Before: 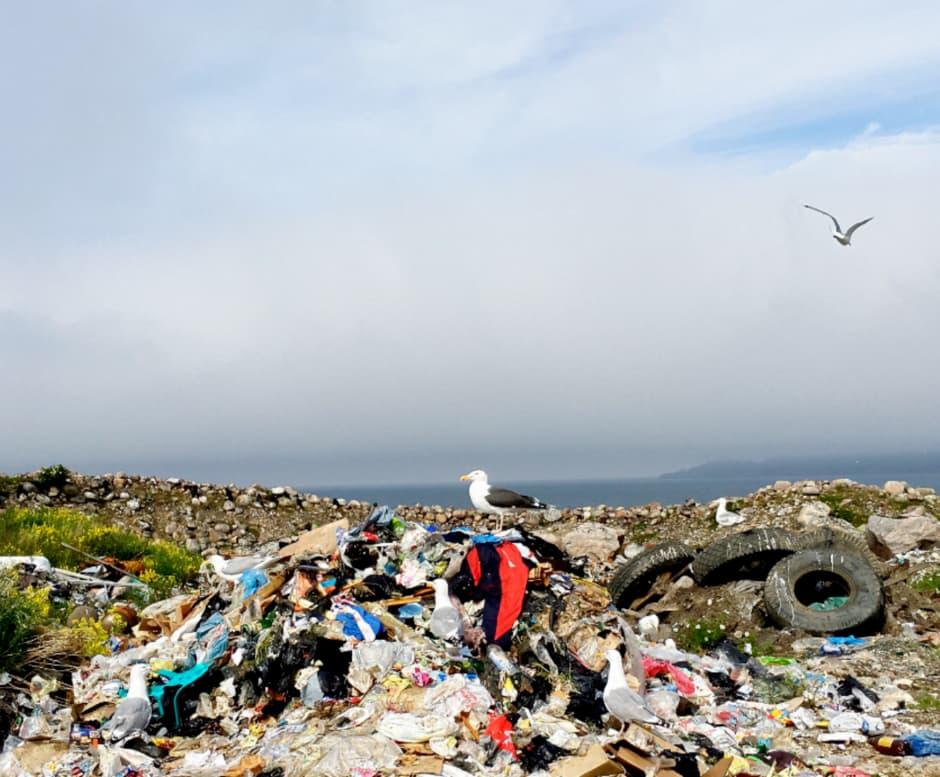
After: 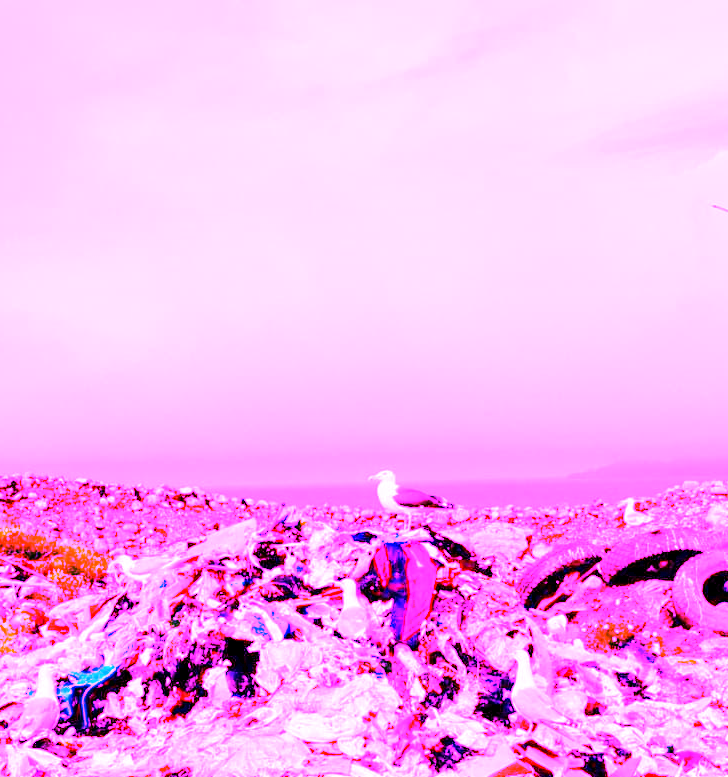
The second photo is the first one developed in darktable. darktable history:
crop: left 9.88%, right 12.664%
white balance: red 8, blue 8
